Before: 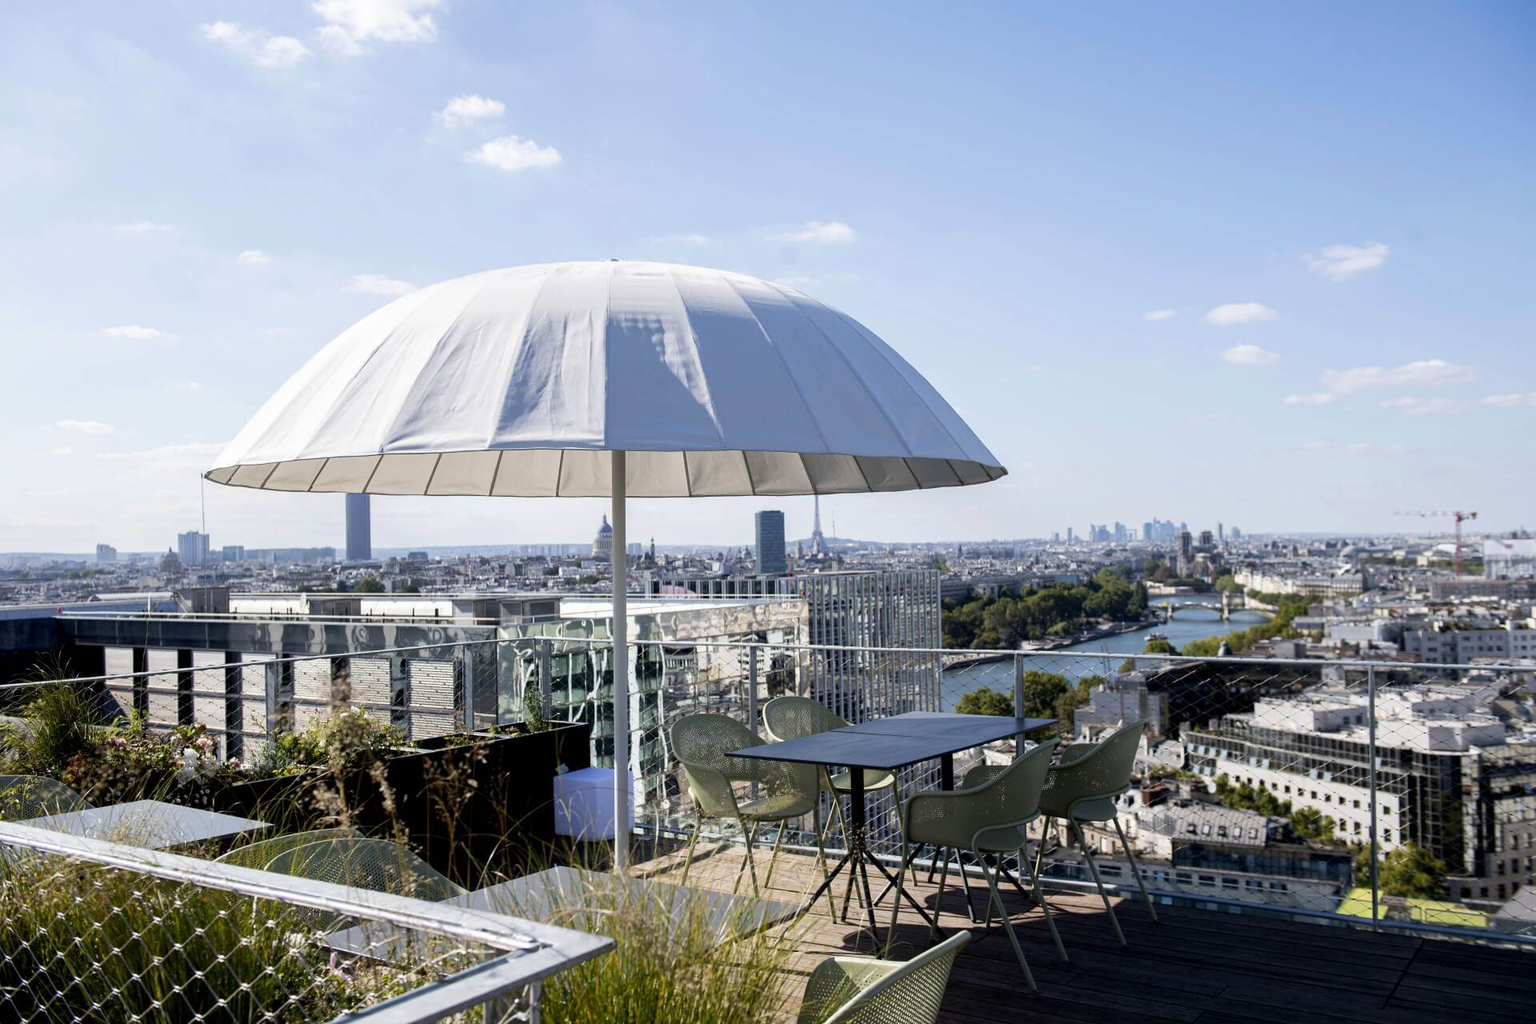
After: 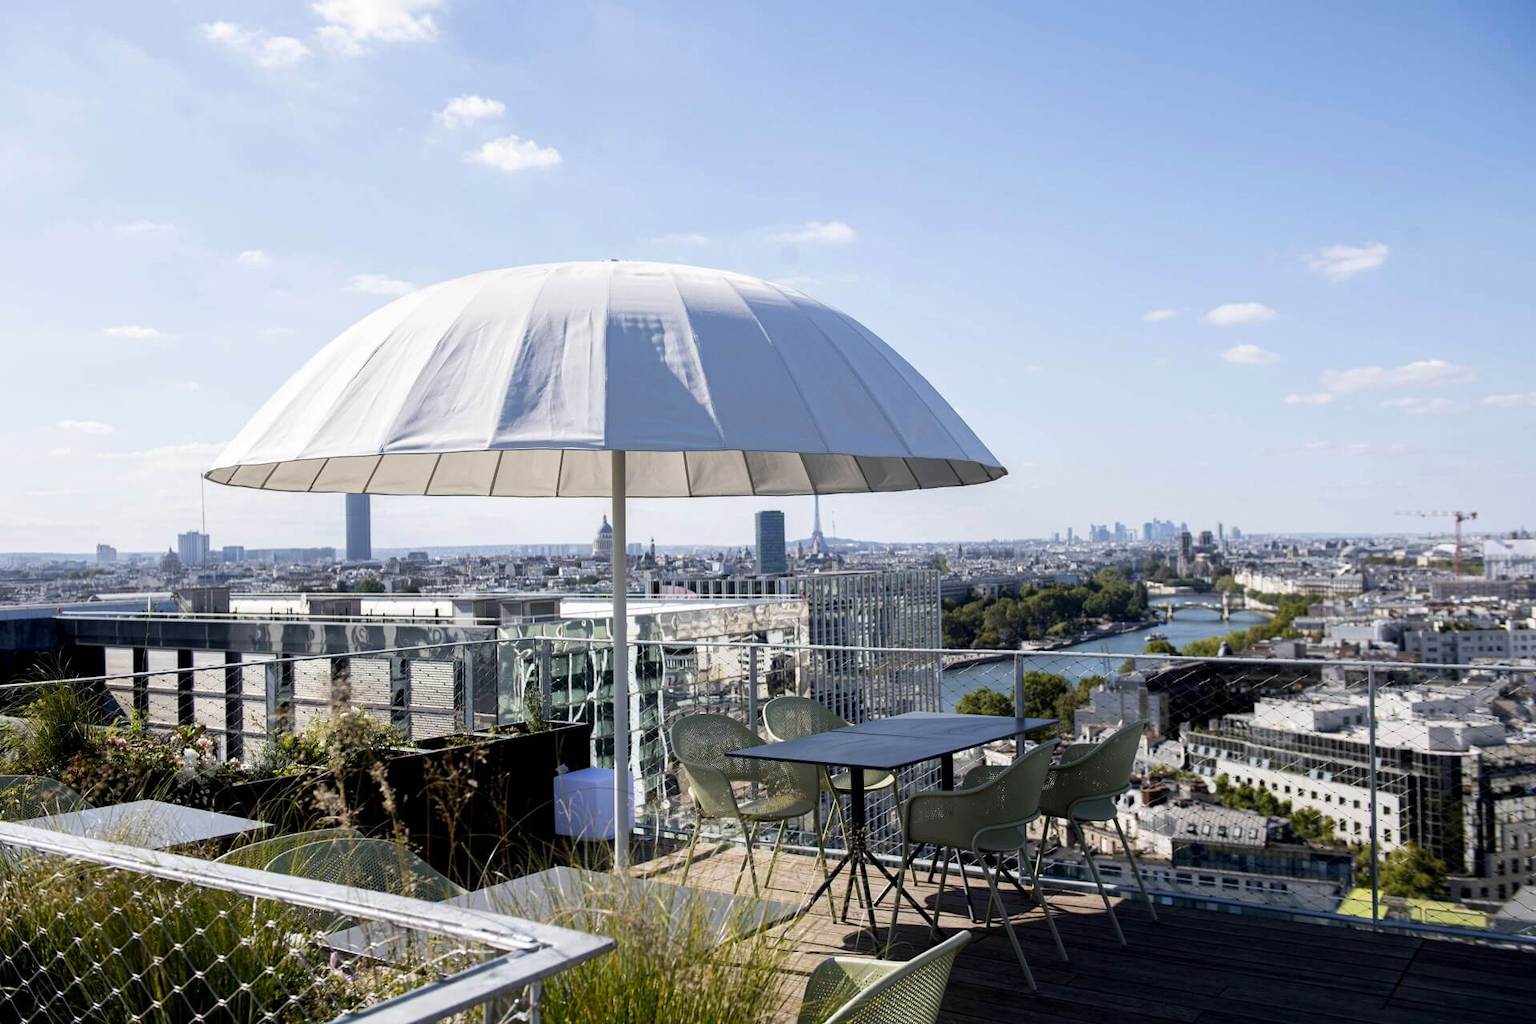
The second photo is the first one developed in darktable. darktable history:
tone equalizer: mask exposure compensation -0.511 EV
